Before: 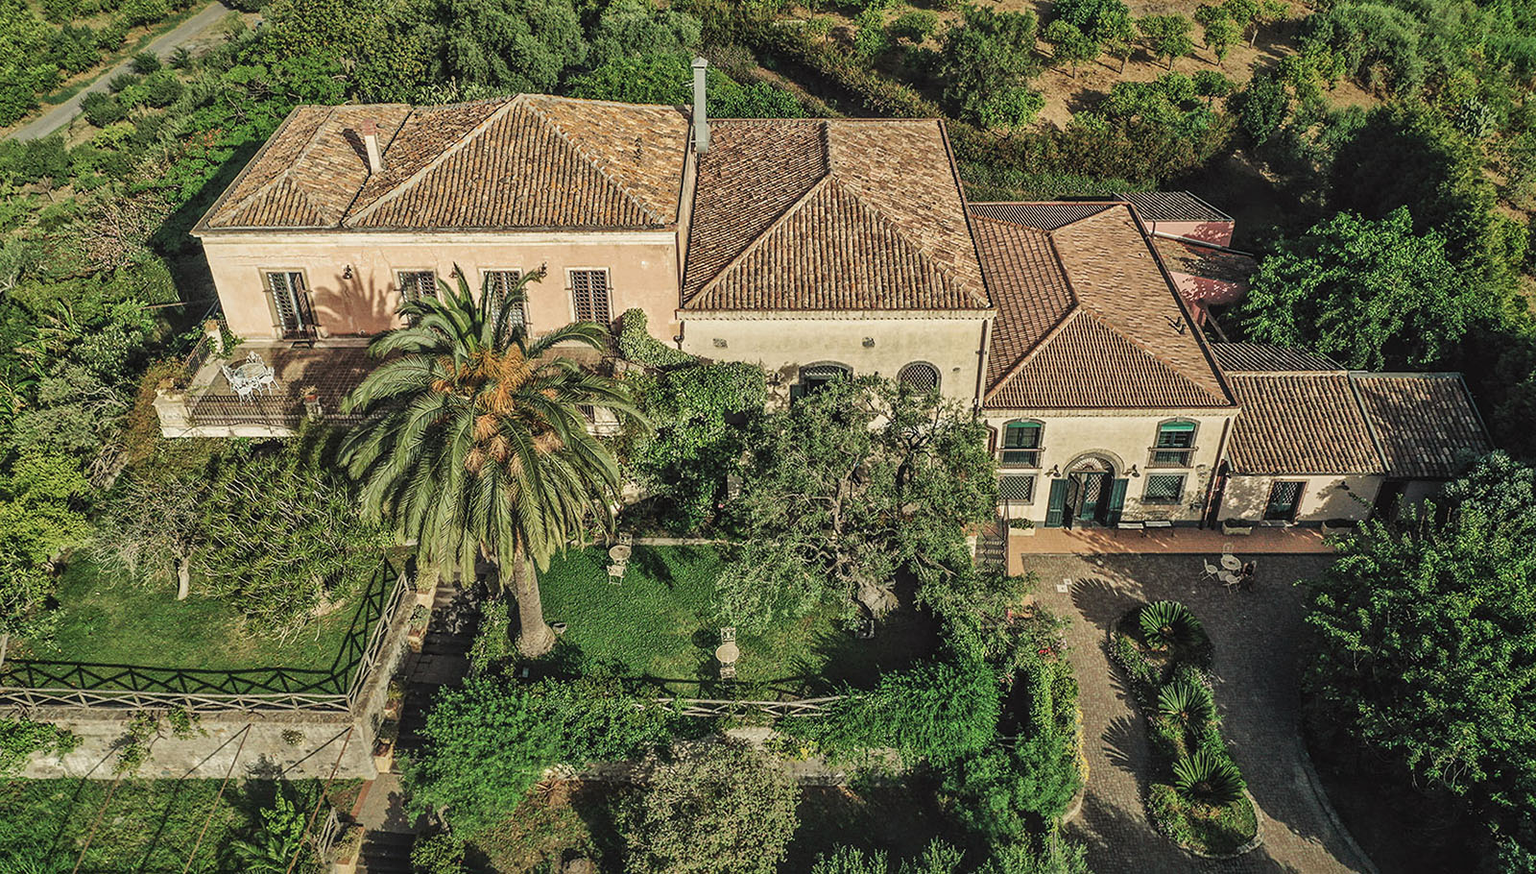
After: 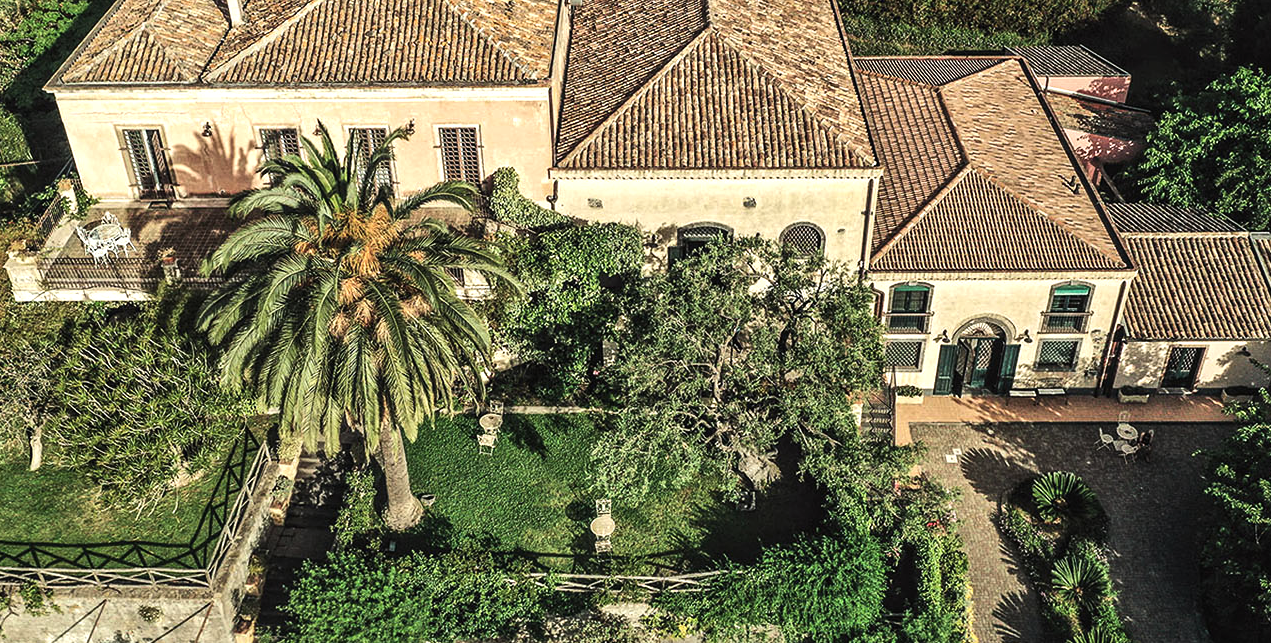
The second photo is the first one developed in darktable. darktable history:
tone equalizer: -8 EV -0.75 EV, -7 EV -0.7 EV, -6 EV -0.6 EV, -5 EV -0.4 EV, -3 EV 0.4 EV, -2 EV 0.6 EV, -1 EV 0.7 EV, +0 EV 0.75 EV, edges refinement/feathering 500, mask exposure compensation -1.57 EV, preserve details no
crop: left 9.712%, top 16.928%, right 10.845%, bottom 12.332%
